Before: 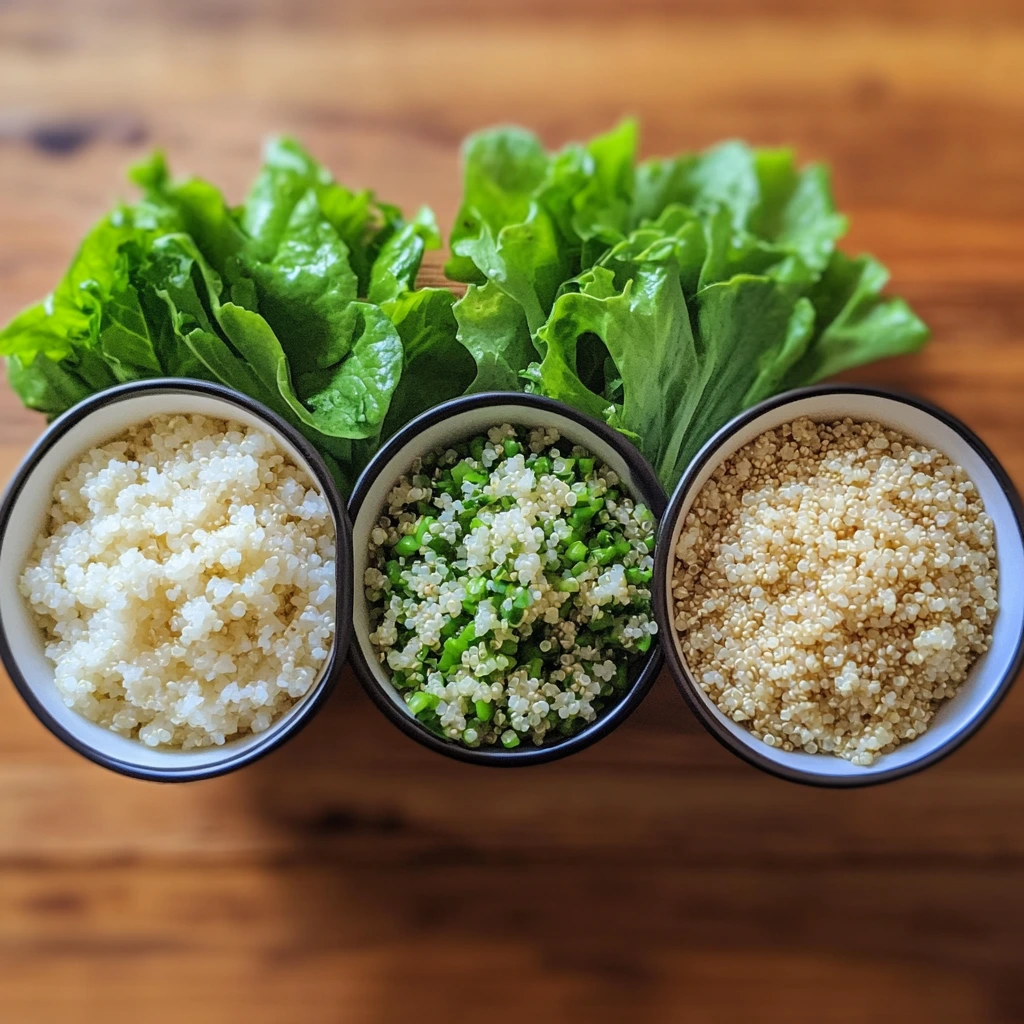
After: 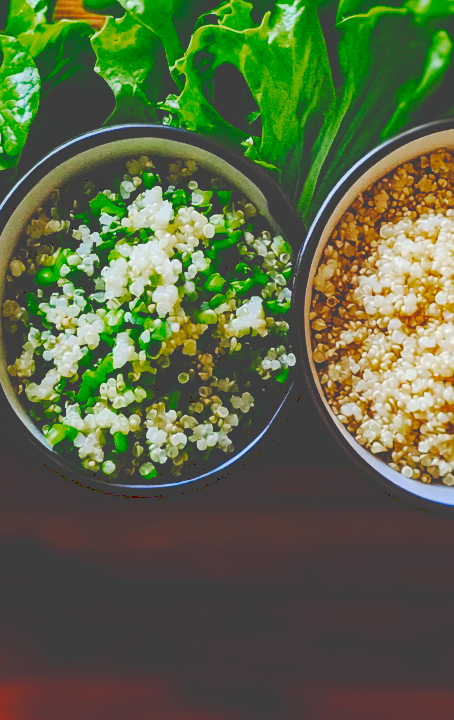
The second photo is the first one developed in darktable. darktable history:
tone curve: curves: ch0 [(0, 0) (0.003, 0.26) (0.011, 0.26) (0.025, 0.26) (0.044, 0.257) (0.069, 0.257) (0.1, 0.257) (0.136, 0.255) (0.177, 0.258) (0.224, 0.272) (0.277, 0.294) (0.335, 0.346) (0.399, 0.422) (0.468, 0.536) (0.543, 0.657) (0.623, 0.757) (0.709, 0.823) (0.801, 0.872) (0.898, 0.92) (1, 1)], preserve colors none
crop: left 35.432%, top 26.233%, right 20.145%, bottom 3.432%
color zones: curves: ch0 [(0, 0.425) (0.143, 0.422) (0.286, 0.42) (0.429, 0.419) (0.571, 0.419) (0.714, 0.42) (0.857, 0.422) (1, 0.425)]; ch1 [(0, 0.666) (0.143, 0.669) (0.286, 0.671) (0.429, 0.67) (0.571, 0.67) (0.714, 0.67) (0.857, 0.67) (1, 0.666)]
